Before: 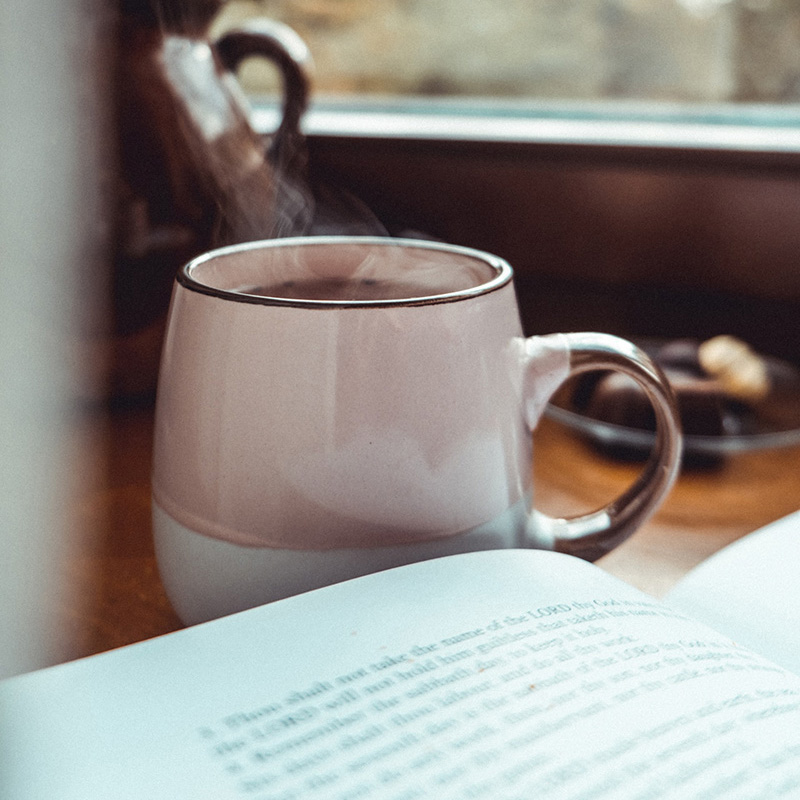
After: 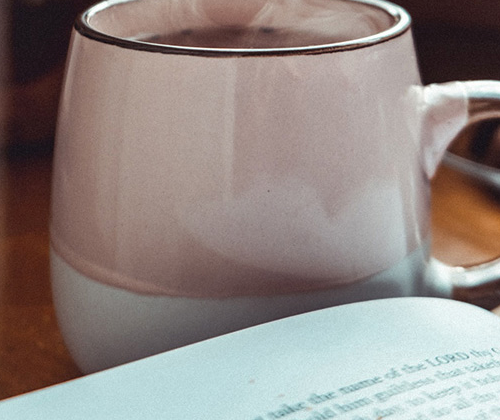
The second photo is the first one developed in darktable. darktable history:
crop: left 12.846%, top 31.55%, right 24.63%, bottom 15.934%
shadows and highlights: soften with gaussian
